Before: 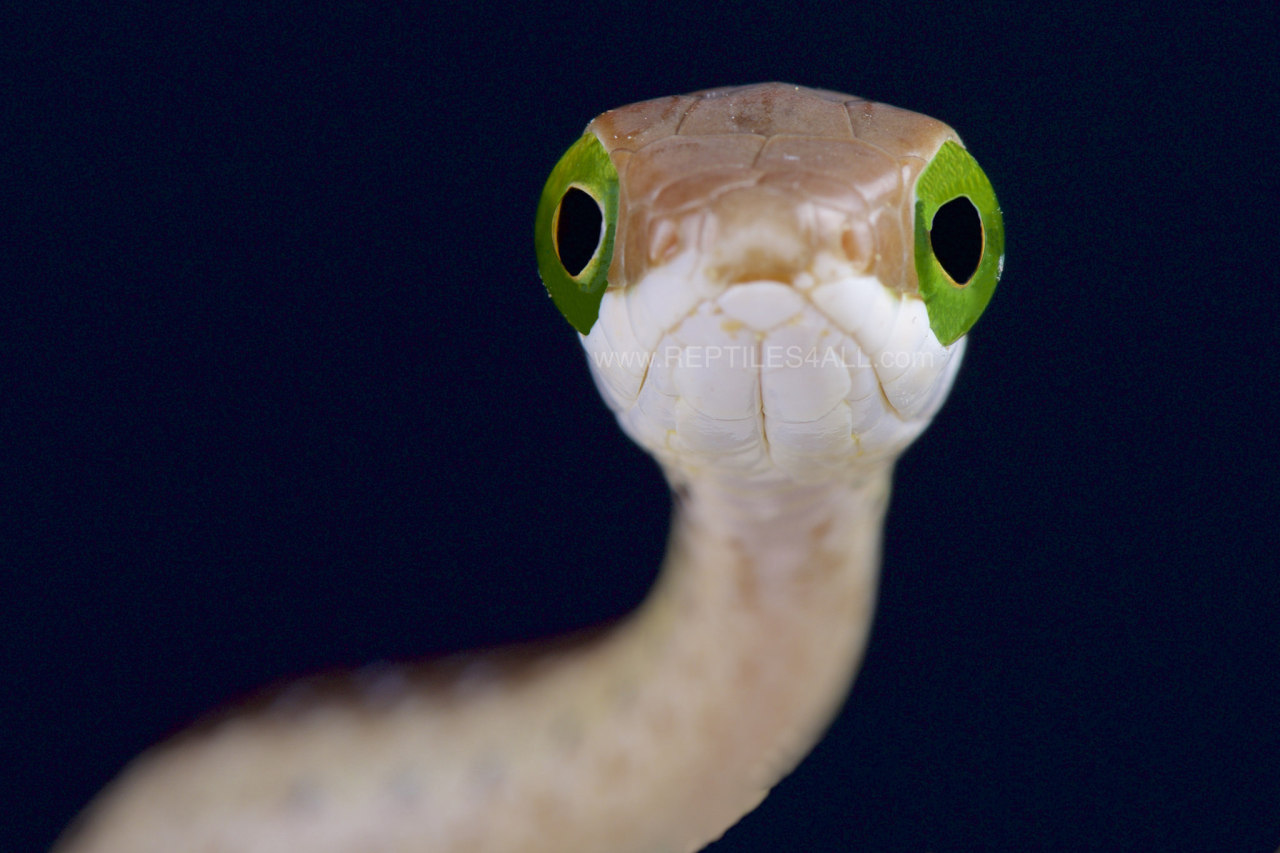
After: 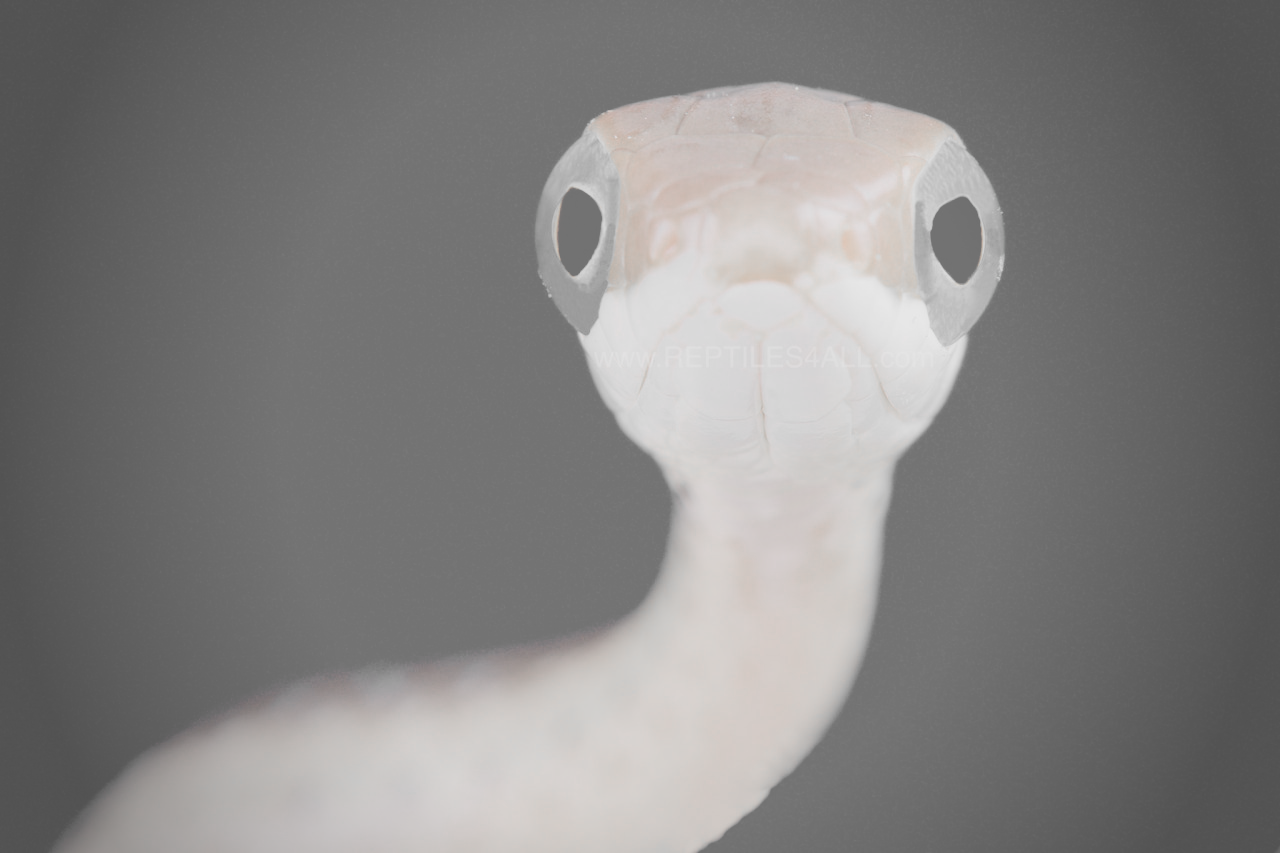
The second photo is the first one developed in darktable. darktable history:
contrast brightness saturation: contrast -0.313, brightness 0.756, saturation -0.768
color zones: curves: ch0 [(0, 0.65) (0.096, 0.644) (0.221, 0.539) (0.429, 0.5) (0.571, 0.5) (0.714, 0.5) (0.857, 0.5) (1, 0.65)]; ch1 [(0, 0.5) (0.143, 0.5) (0.257, -0.002) (0.429, 0.04) (0.571, -0.001) (0.714, -0.015) (0.857, 0.024) (1, 0.5)]
vignetting: fall-off start 63.86%, saturation 0.045, width/height ratio 0.879
